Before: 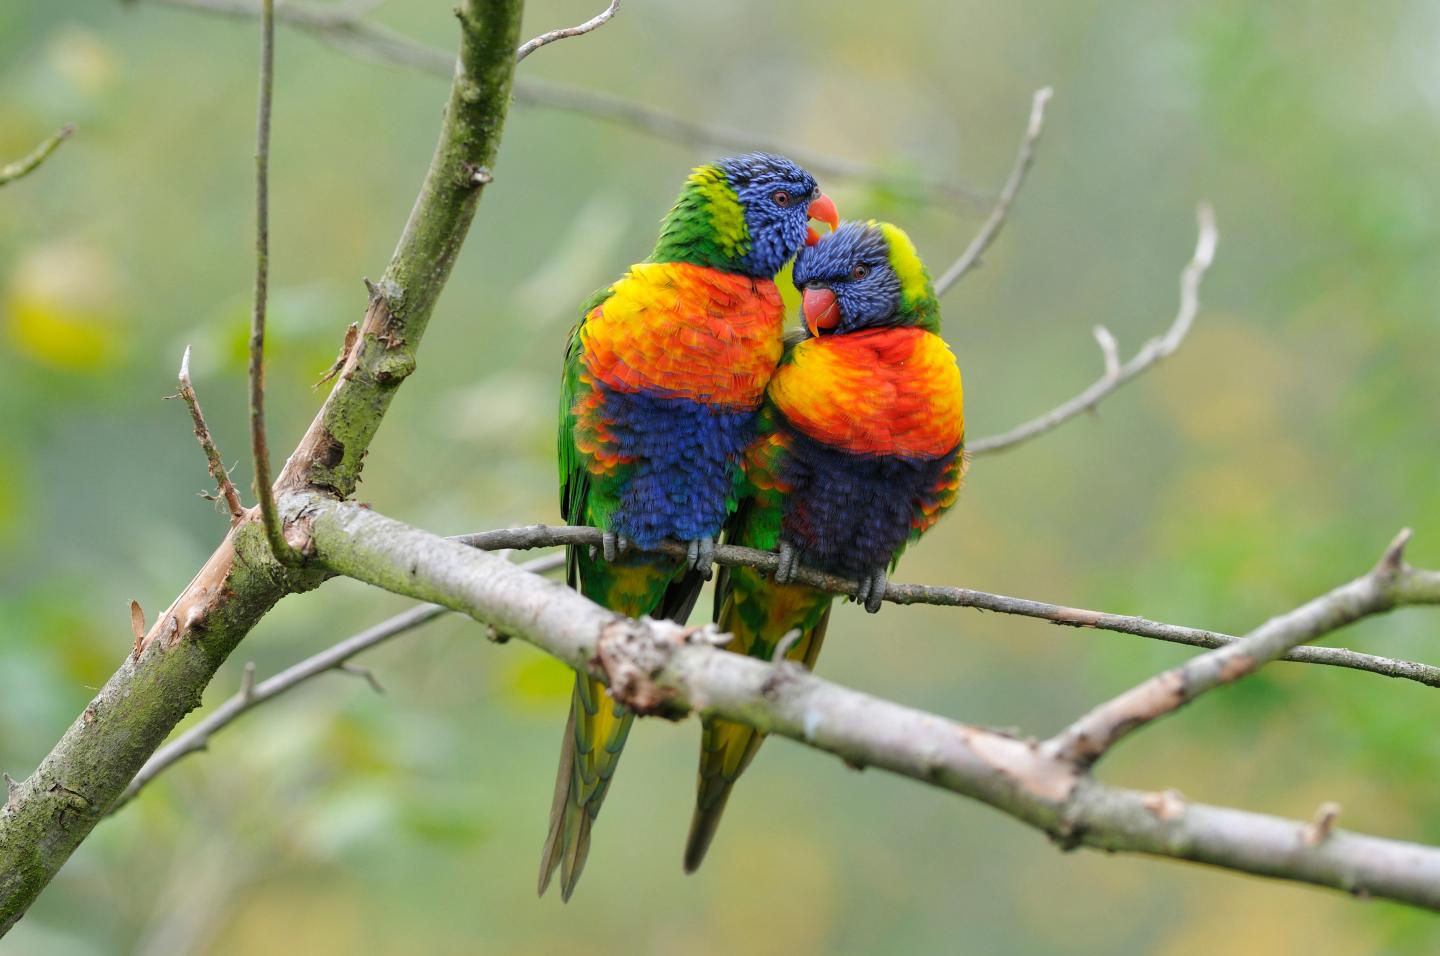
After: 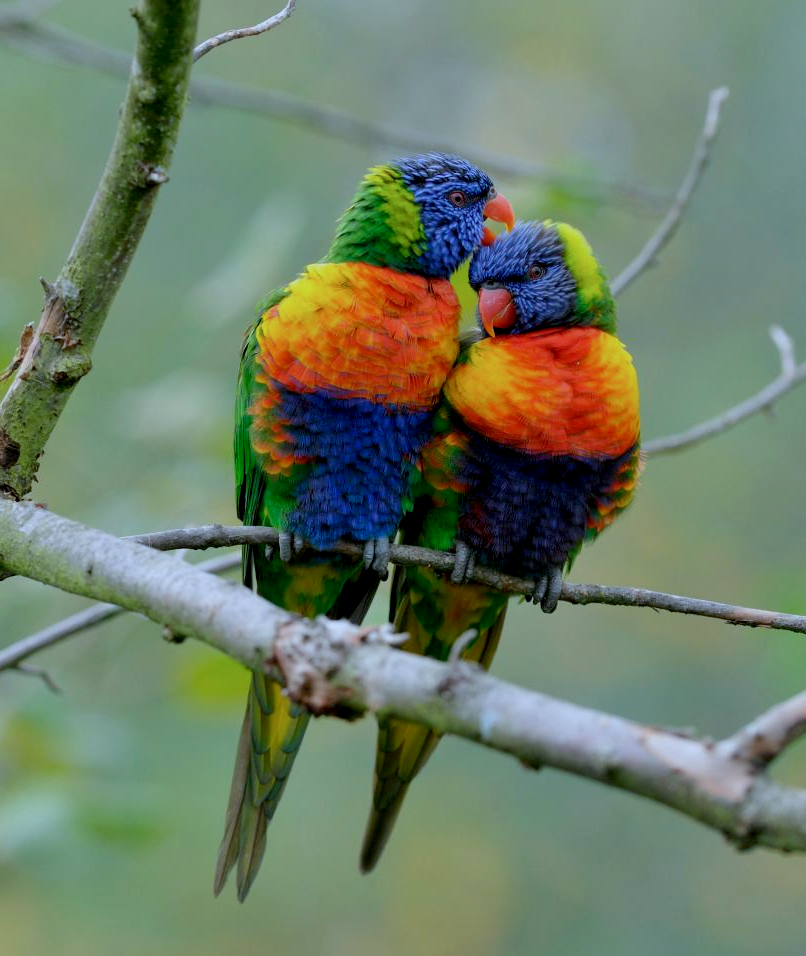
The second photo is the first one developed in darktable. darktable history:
crop and rotate: left 22.567%, right 21.457%
color calibration: illuminant as shot in camera, x 0.378, y 0.381, temperature 4101.8 K
exposure: black level correction 0.011, exposure -0.475 EV, compensate highlight preservation false
